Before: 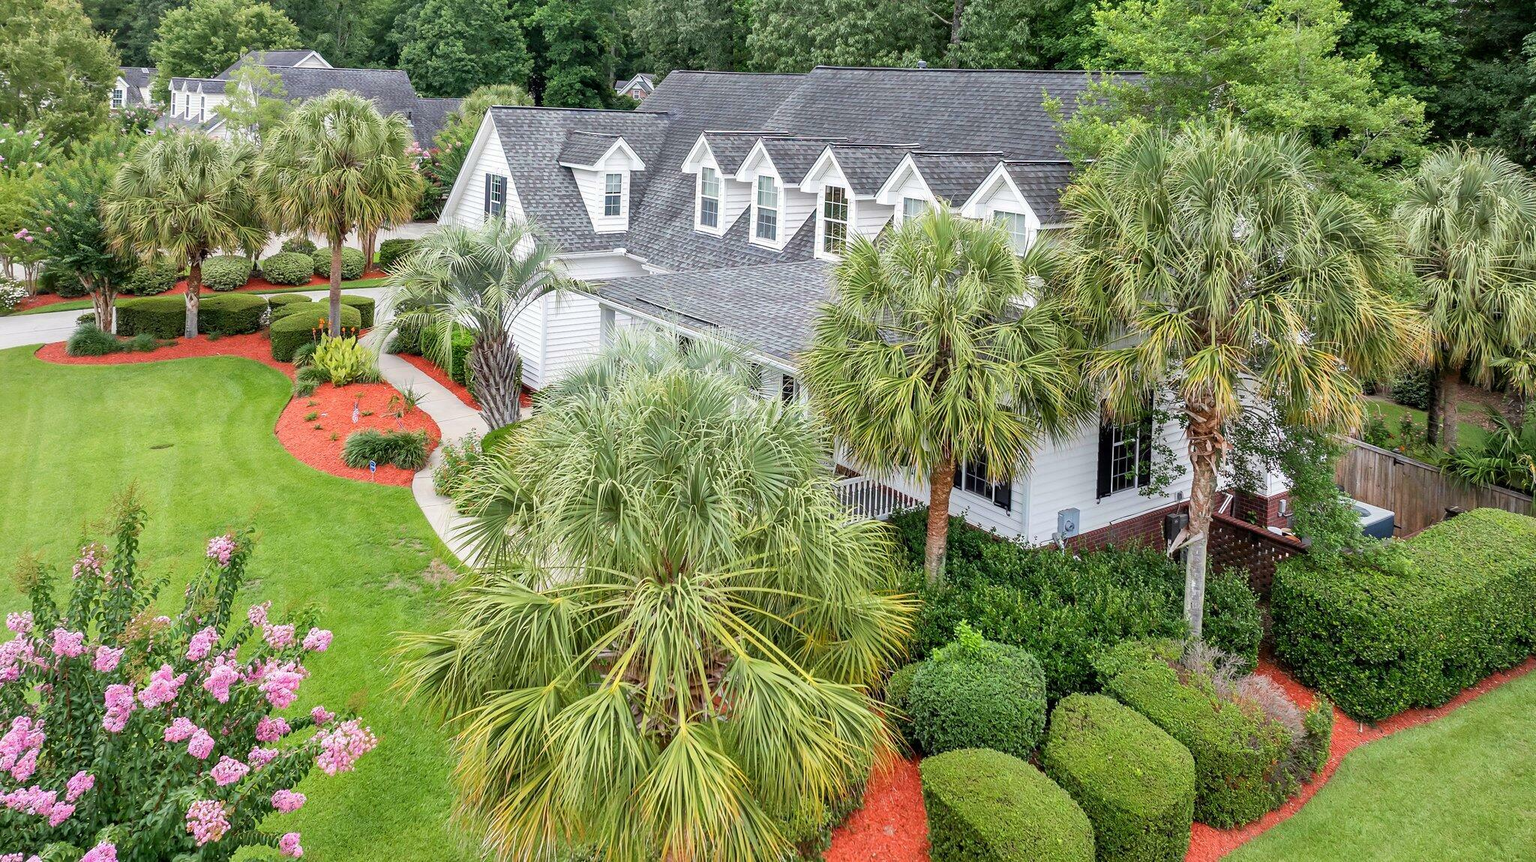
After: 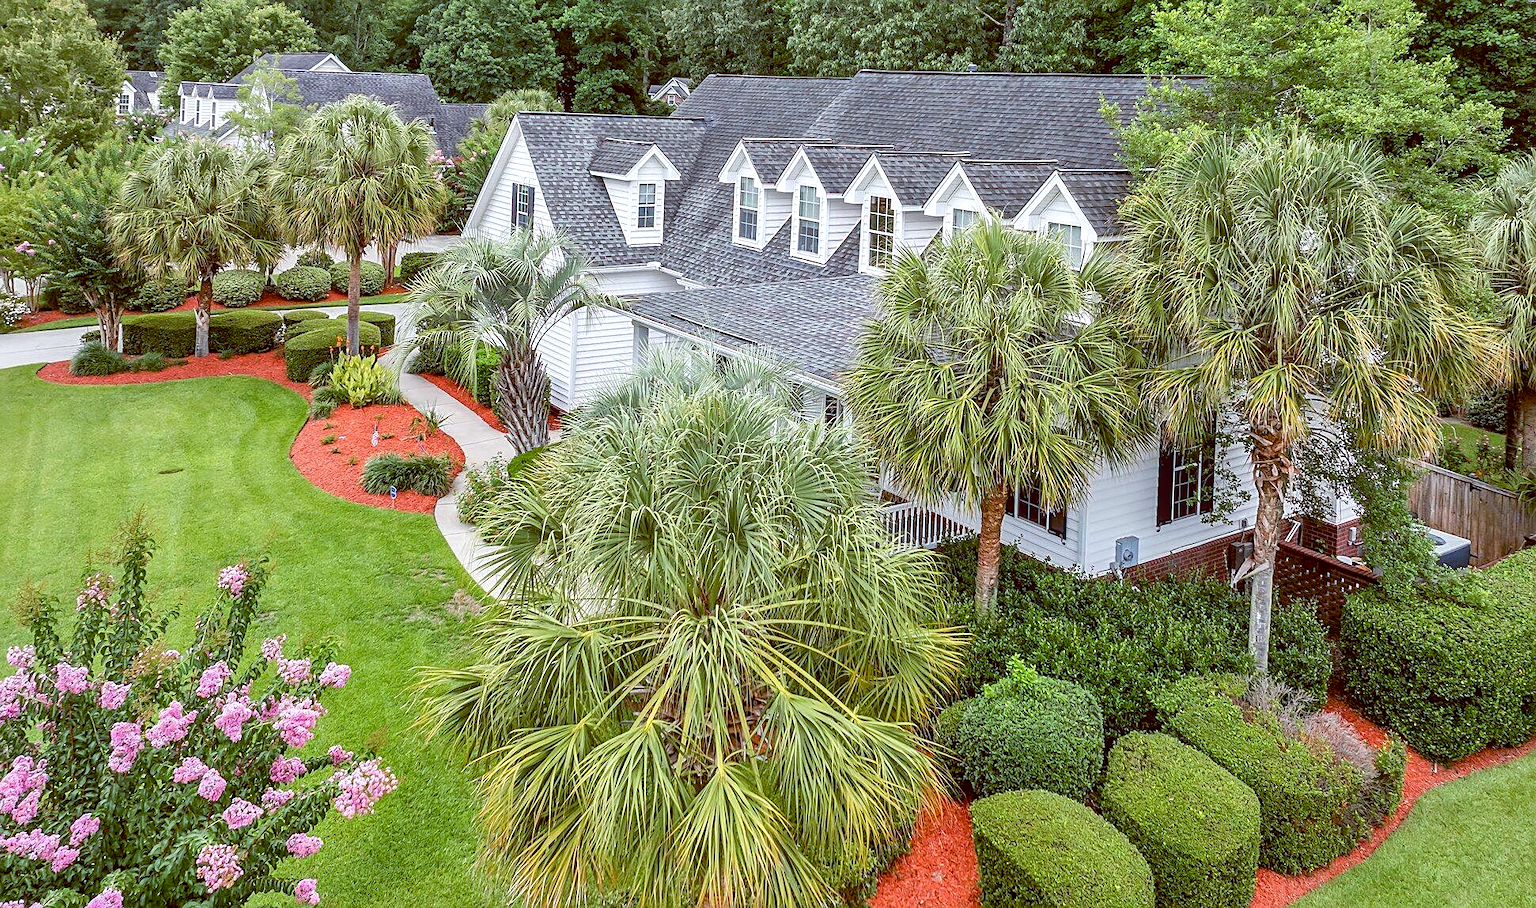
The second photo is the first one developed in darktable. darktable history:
crop and rotate: right 5.167%
sharpen: on, module defaults
shadows and highlights: shadows 37.27, highlights -28.18, soften with gaussian
color balance: lift [1, 1.015, 1.004, 0.985], gamma [1, 0.958, 0.971, 1.042], gain [1, 0.956, 0.977, 1.044]
levels: mode automatic, black 0.023%, white 99.97%, levels [0.062, 0.494, 0.925]
local contrast: on, module defaults
